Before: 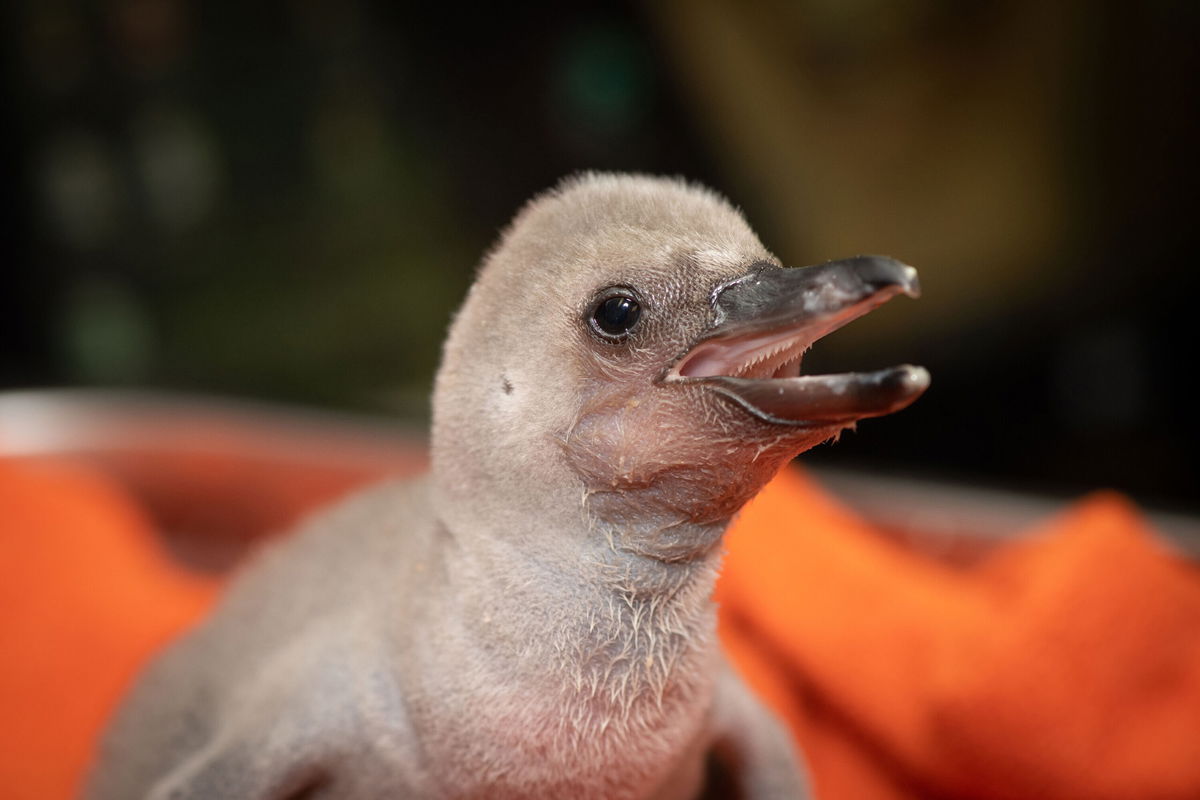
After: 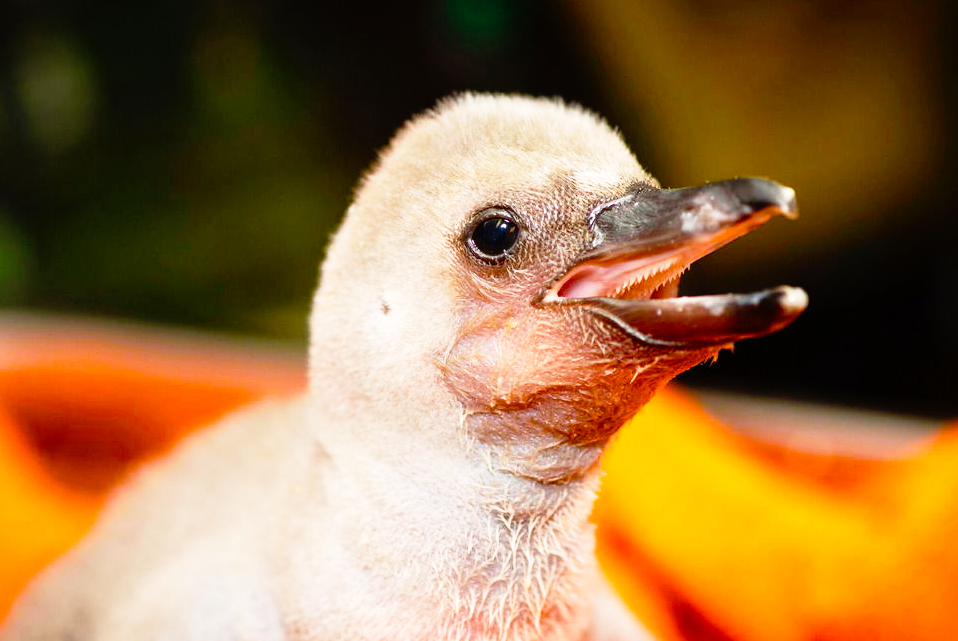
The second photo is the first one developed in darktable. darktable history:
contrast brightness saturation: saturation -0.081
base curve: curves: ch0 [(0, 0) (0.012, 0.01) (0.073, 0.168) (0.31, 0.711) (0.645, 0.957) (1, 1)], preserve colors none
crop and rotate: left 10.175%, top 9.986%, right 9.973%, bottom 9.808%
color balance rgb: shadows lift › luminance -19.727%, linear chroma grading › global chroma 33.521%, perceptual saturation grading › global saturation 27.593%, perceptual saturation grading › highlights -25.709%, perceptual saturation grading › shadows 25.084%, global vibrance 14.193%
